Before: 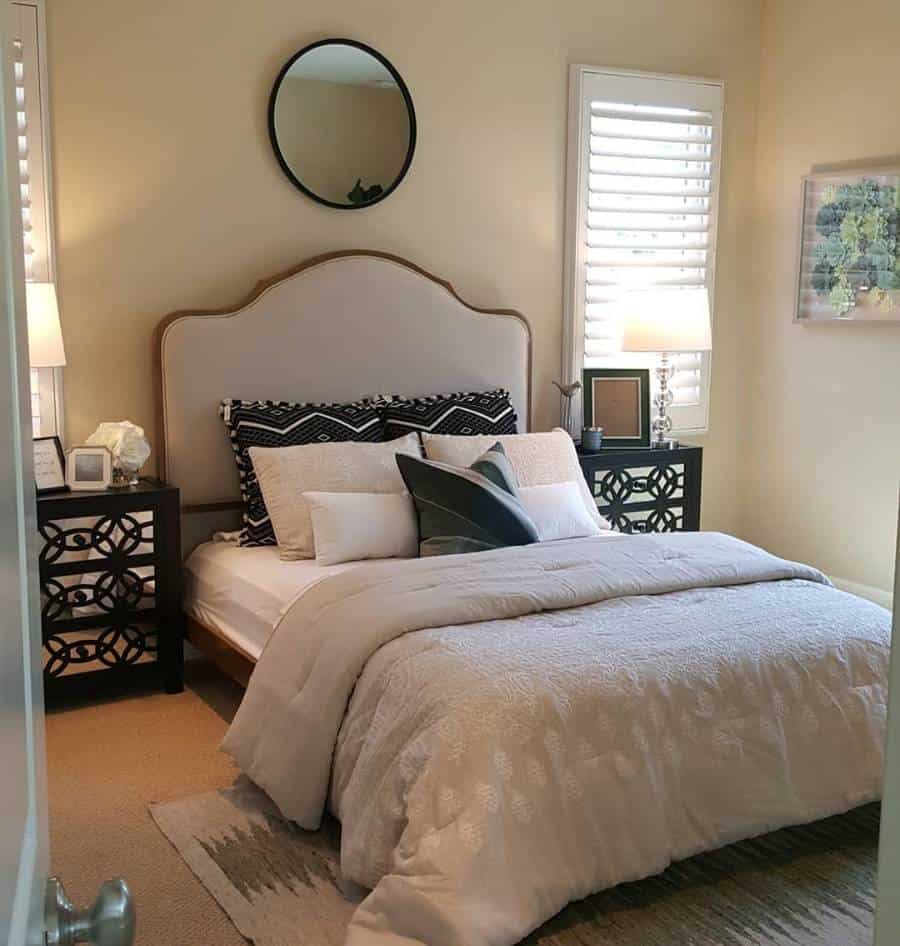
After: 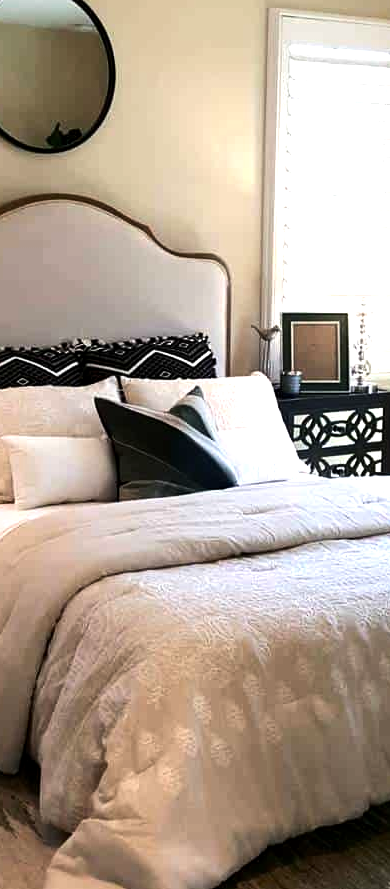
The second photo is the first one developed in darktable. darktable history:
crop: left 33.452%, top 6.025%, right 23.155%
exposure: black level correction 0.005, exposure 0.014 EV, compensate highlight preservation false
tone equalizer: -8 EV -1.08 EV, -7 EV -1.01 EV, -6 EV -0.867 EV, -5 EV -0.578 EV, -3 EV 0.578 EV, -2 EV 0.867 EV, -1 EV 1.01 EV, +0 EV 1.08 EV, edges refinement/feathering 500, mask exposure compensation -1.57 EV, preserve details no
